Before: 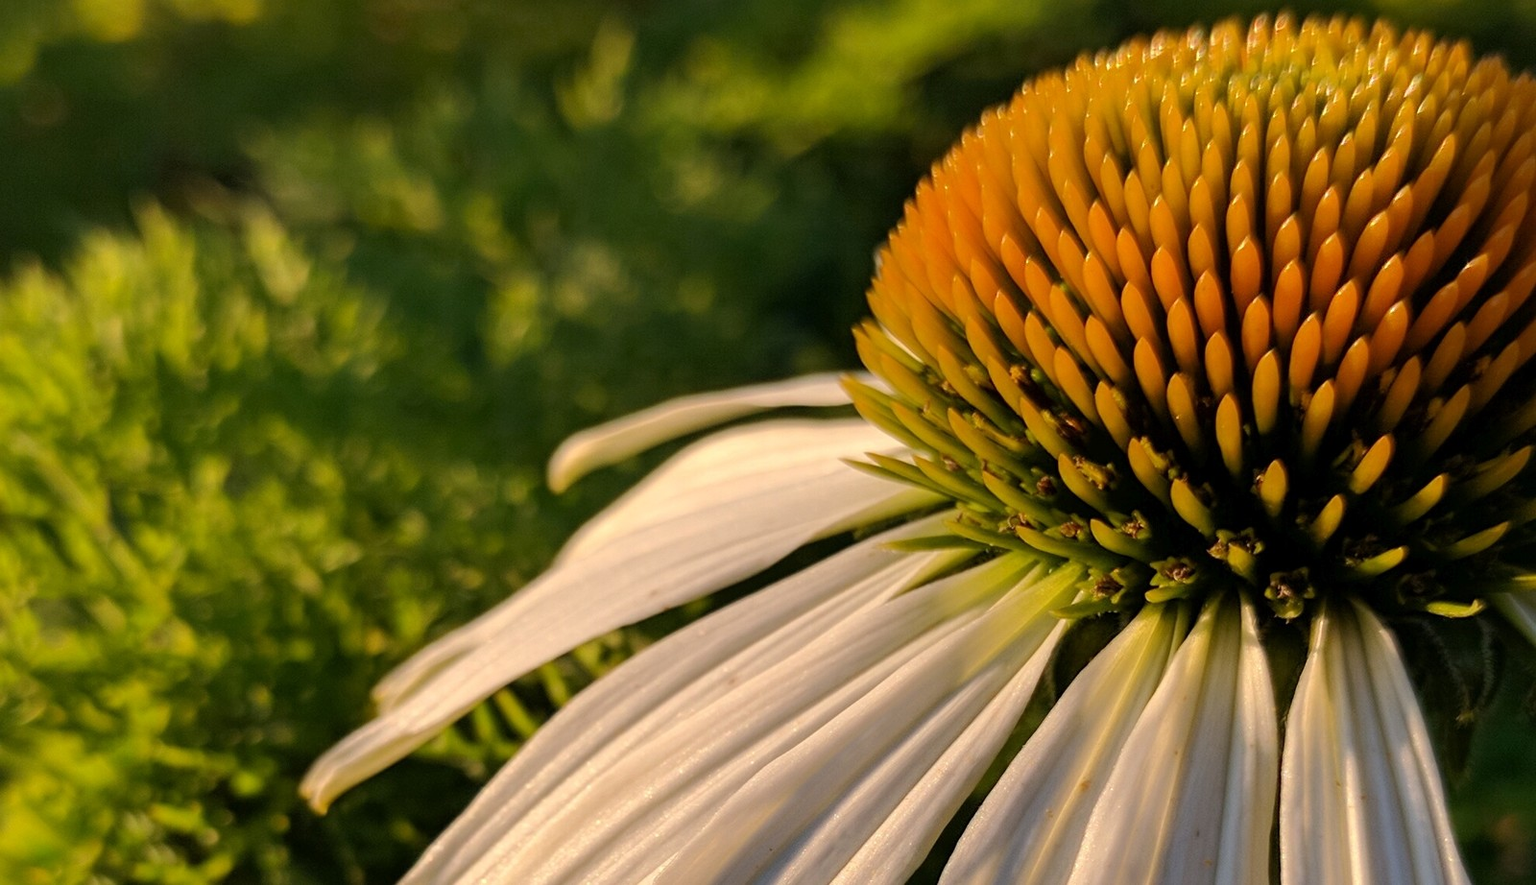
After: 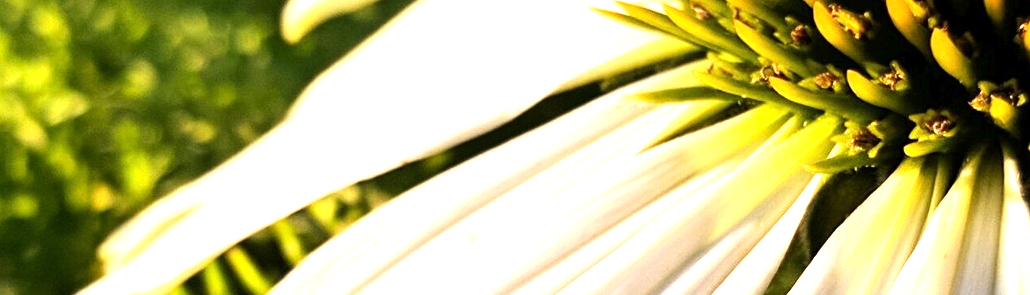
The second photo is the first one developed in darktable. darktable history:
crop: left 18.091%, top 51.13%, right 17.525%, bottom 16.85%
tone equalizer: -8 EV -0.75 EV, -7 EV -0.7 EV, -6 EV -0.6 EV, -5 EV -0.4 EV, -3 EV 0.4 EV, -2 EV 0.6 EV, -1 EV 0.7 EV, +0 EV 0.75 EV, edges refinement/feathering 500, mask exposure compensation -1.57 EV, preserve details no
exposure: exposure 1.15 EV, compensate highlight preservation false
white balance: red 0.974, blue 1.044
